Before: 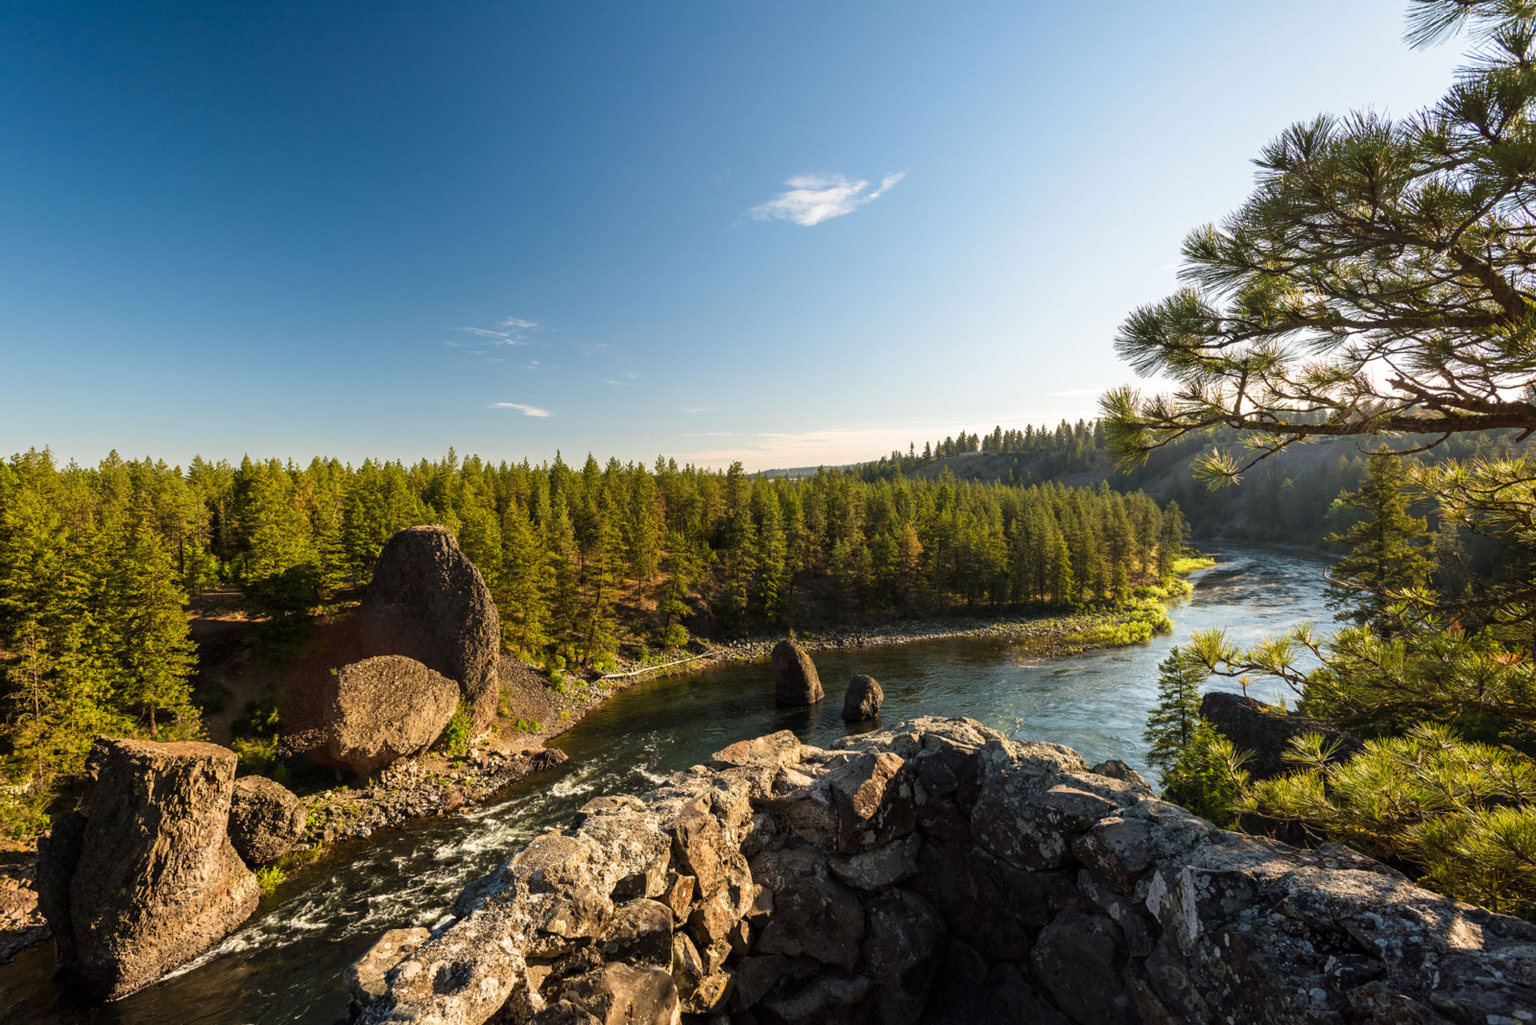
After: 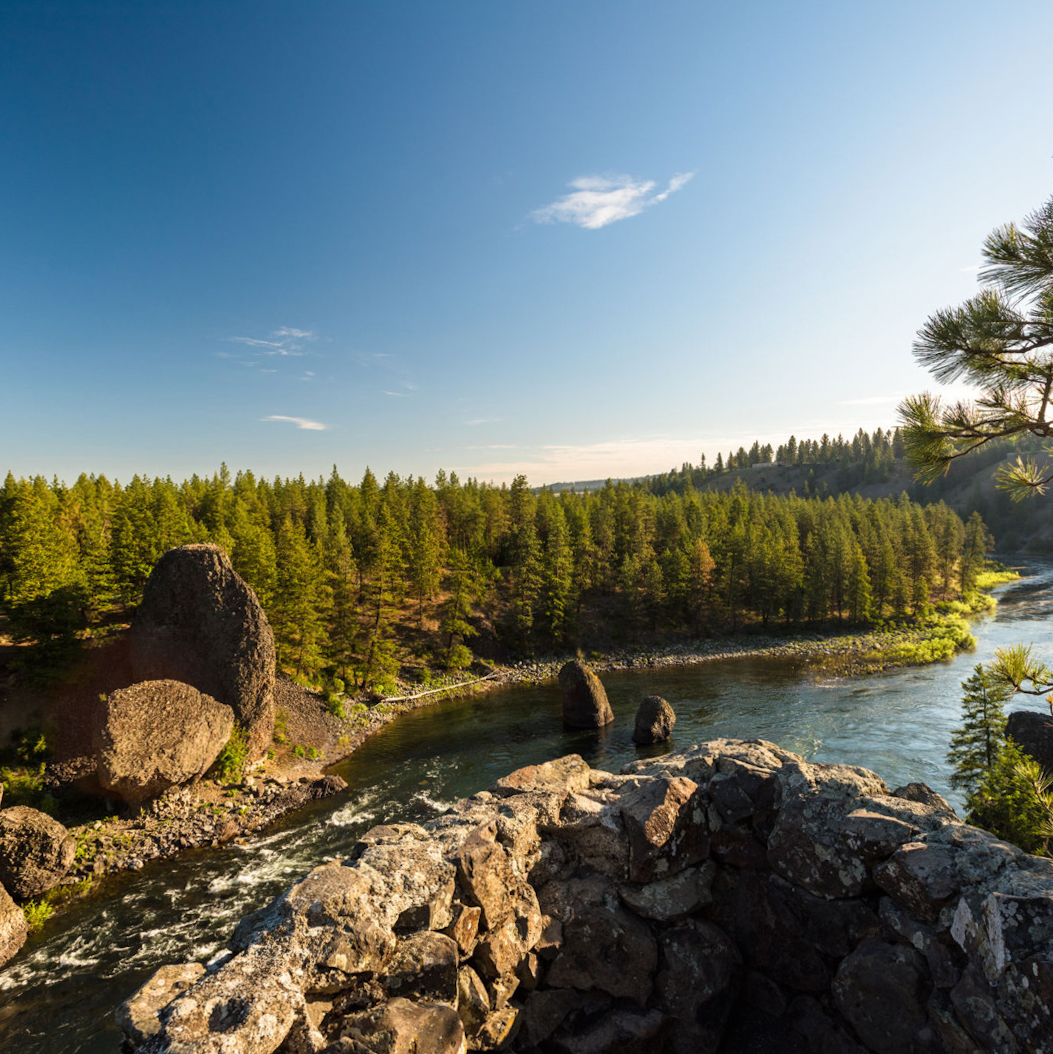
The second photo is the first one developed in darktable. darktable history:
rotate and perspective: rotation -0.45°, automatic cropping original format, crop left 0.008, crop right 0.992, crop top 0.012, crop bottom 0.988
crop and rotate: left 15.055%, right 18.278%
